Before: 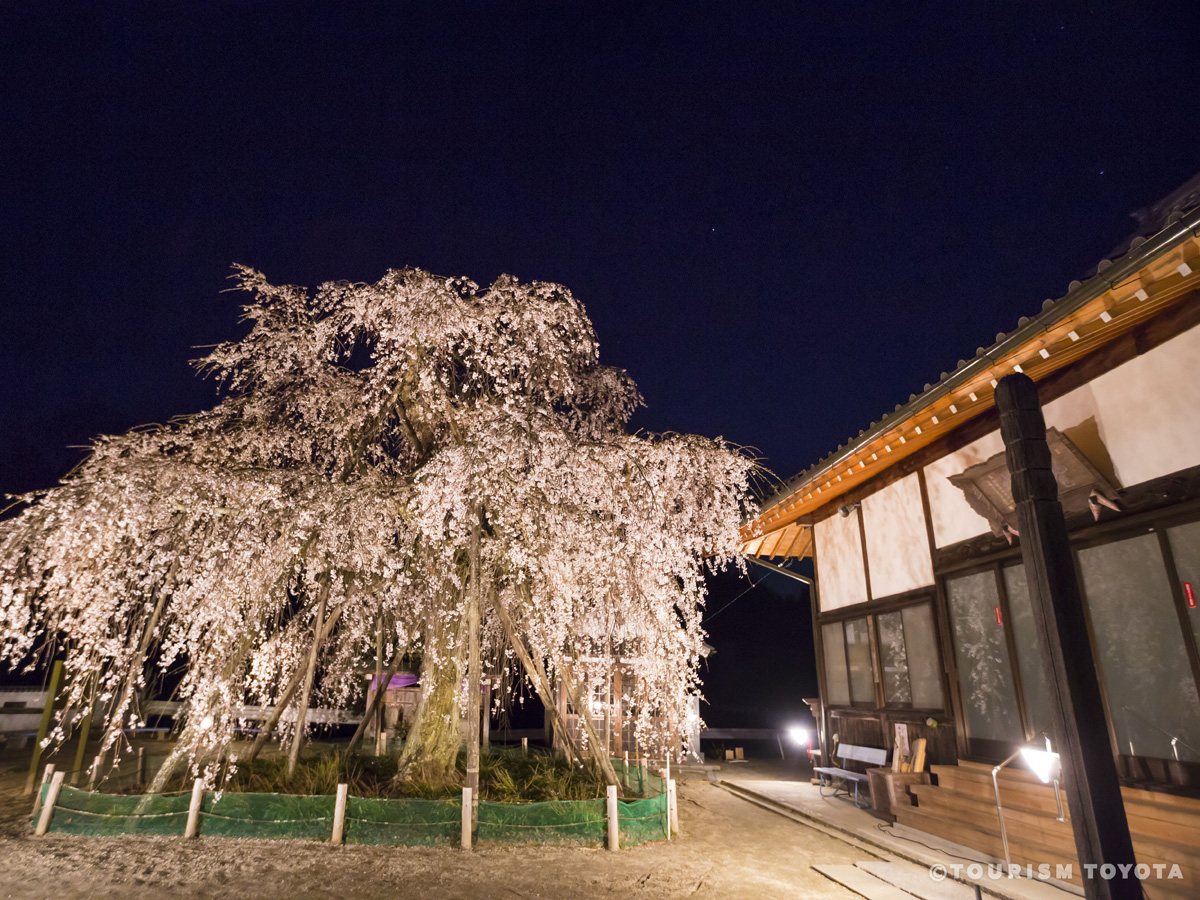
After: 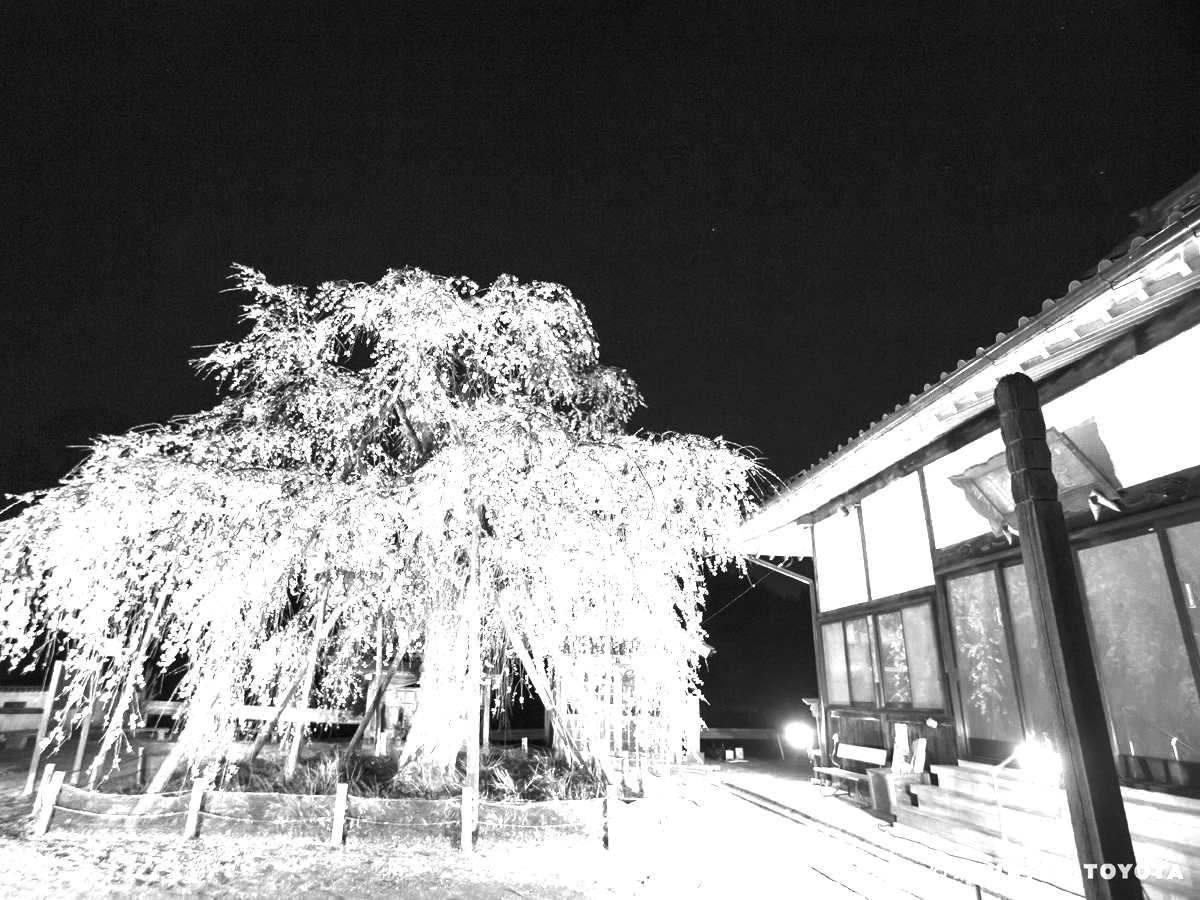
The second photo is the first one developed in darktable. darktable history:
exposure: black level correction 0, exposure 1.369 EV, compensate highlight preservation false
color zones: curves: ch0 [(0, 0.554) (0.146, 0.662) (0.293, 0.86) (0.503, 0.774) (0.637, 0.106) (0.74, 0.072) (0.866, 0.488) (0.998, 0.569)]; ch1 [(0, 0) (0.143, 0) (0.286, 0) (0.429, 0) (0.571, 0) (0.714, 0) (0.857, 0)]
